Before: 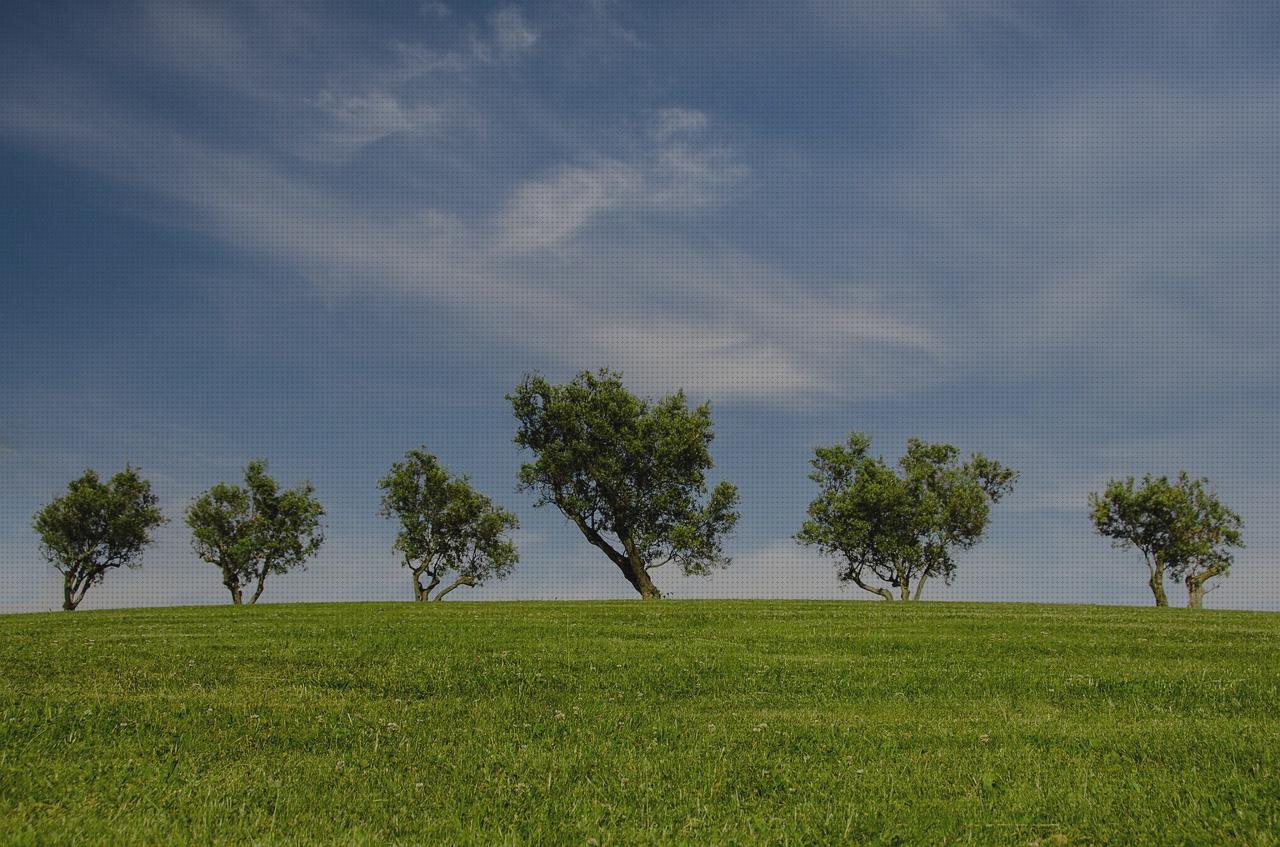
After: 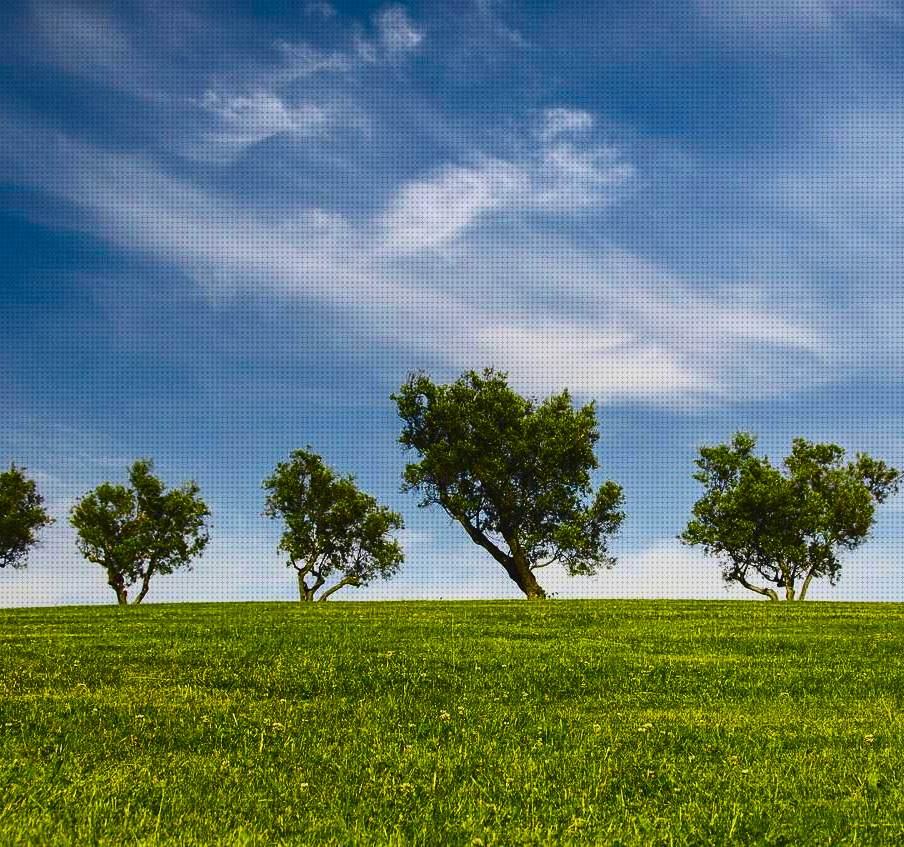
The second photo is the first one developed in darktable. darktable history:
color balance rgb: perceptual saturation grading › global saturation 25.041%, global vibrance 50.675%
contrast brightness saturation: contrast 0.636, brightness 0.336, saturation 0.143
crop and rotate: left 8.989%, right 20.321%
